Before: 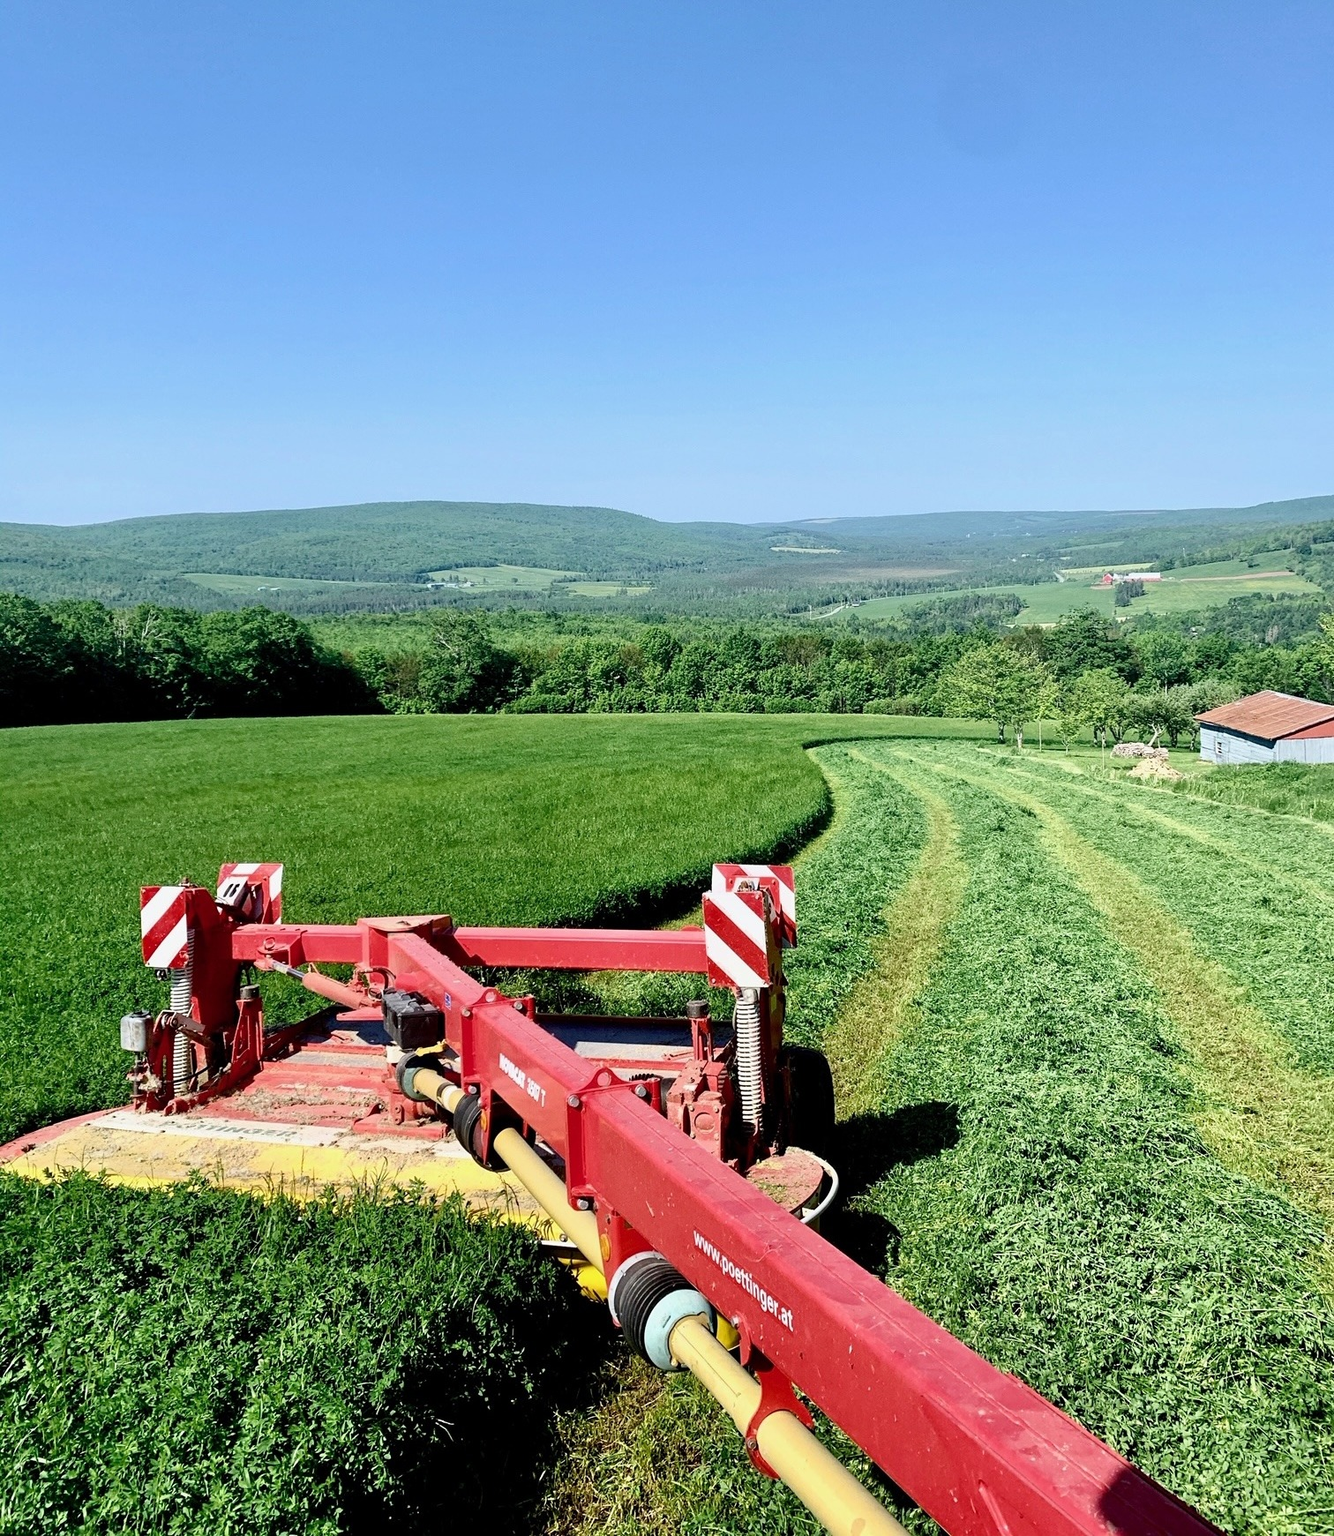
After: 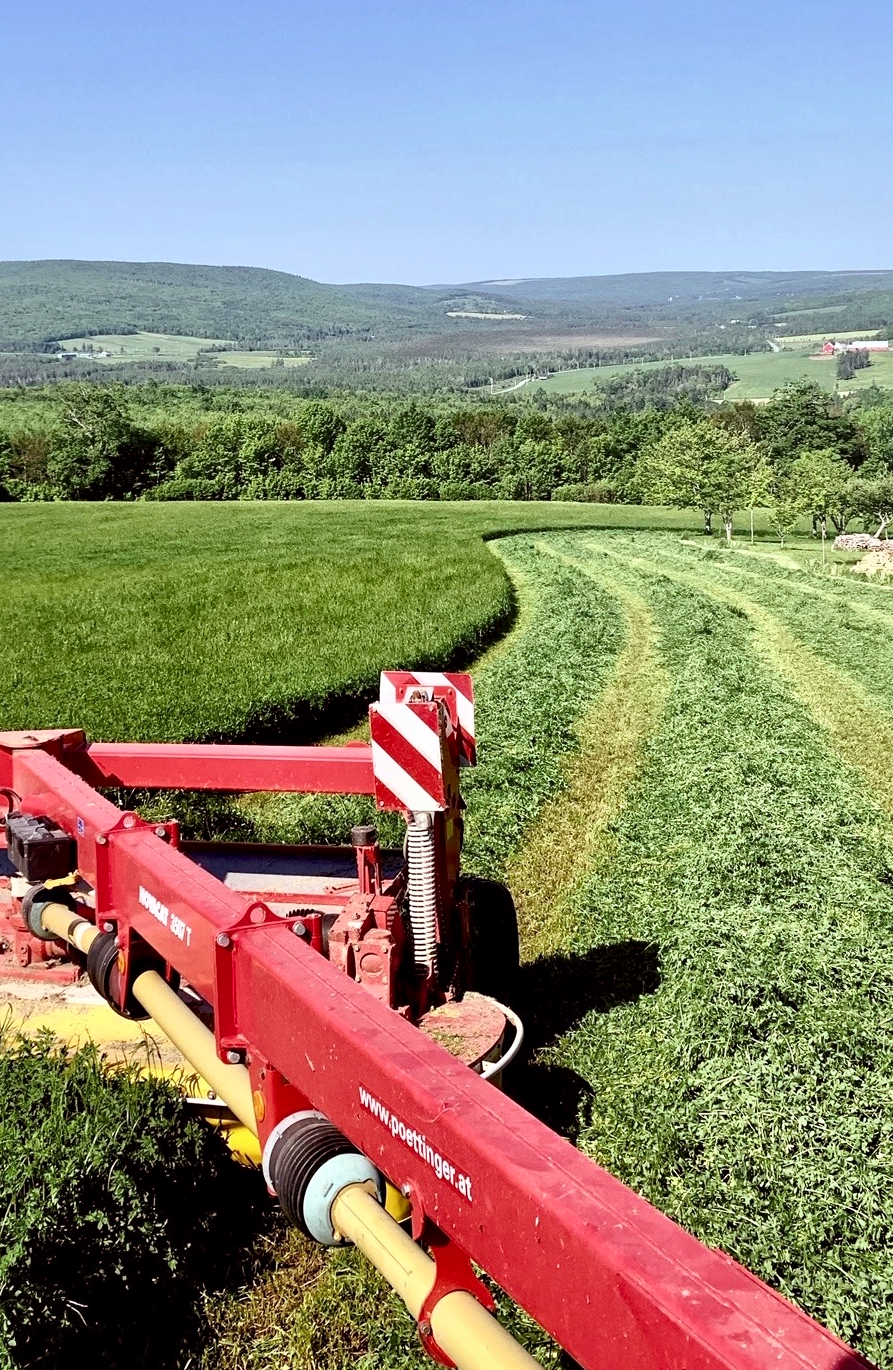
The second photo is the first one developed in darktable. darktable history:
crop and rotate: left 28.256%, top 17.734%, right 12.656%, bottom 3.573%
rgb levels: mode RGB, independent channels, levels [[0, 0.474, 1], [0, 0.5, 1], [0, 0.5, 1]]
local contrast: mode bilateral grid, contrast 20, coarseness 50, detail 150%, midtone range 0.2
